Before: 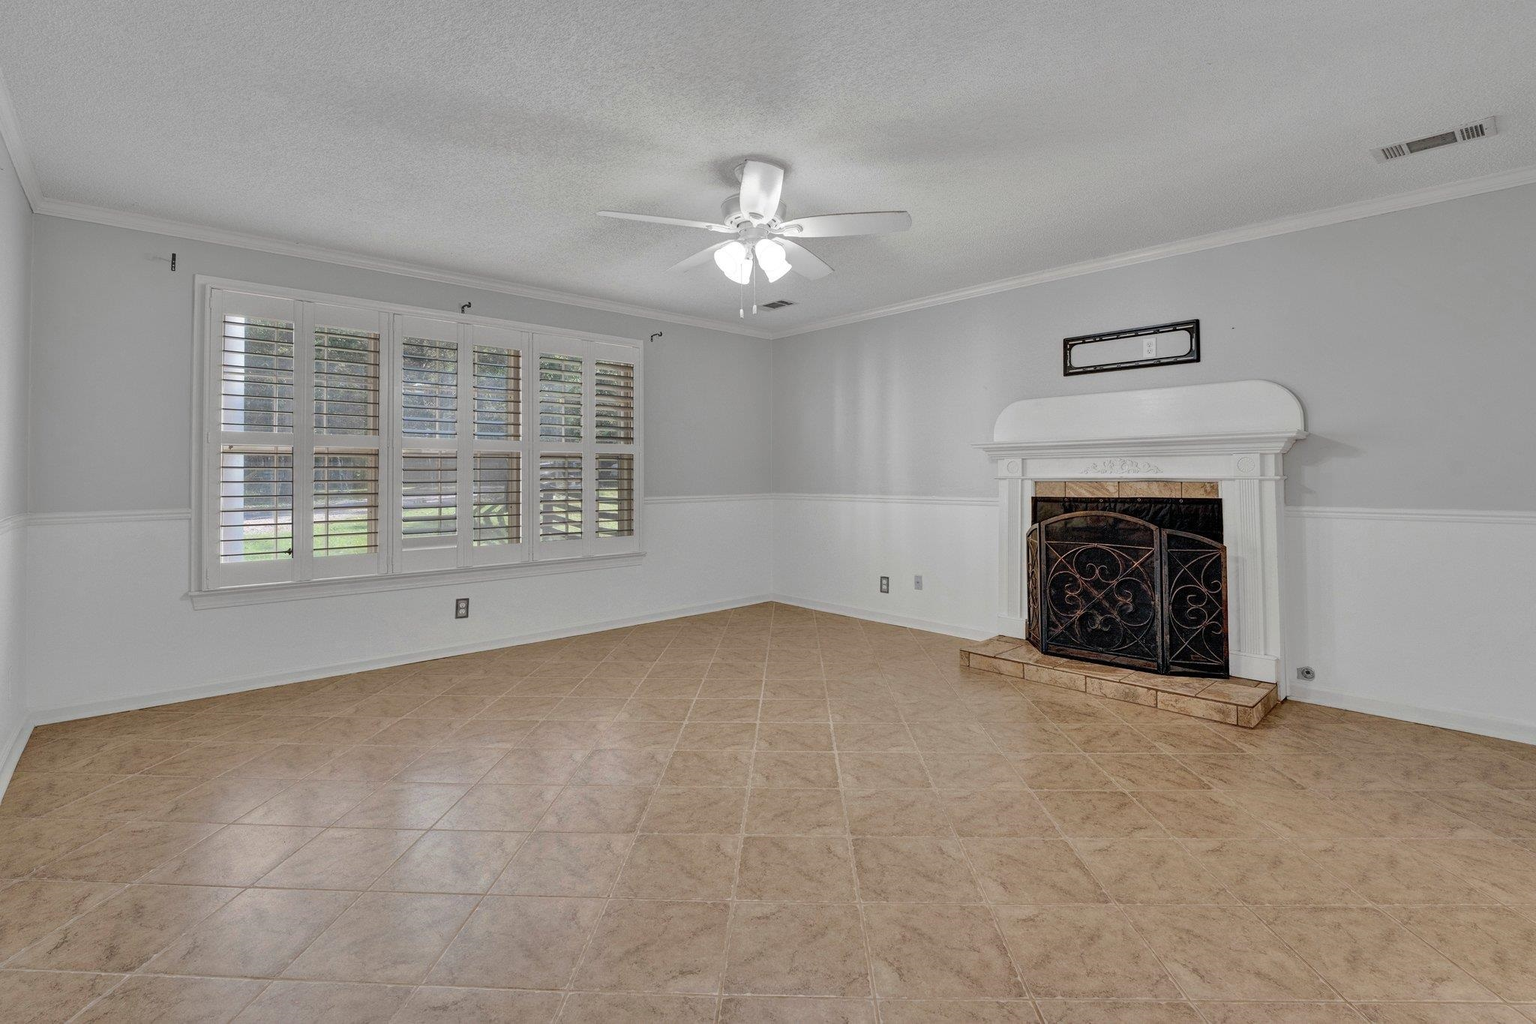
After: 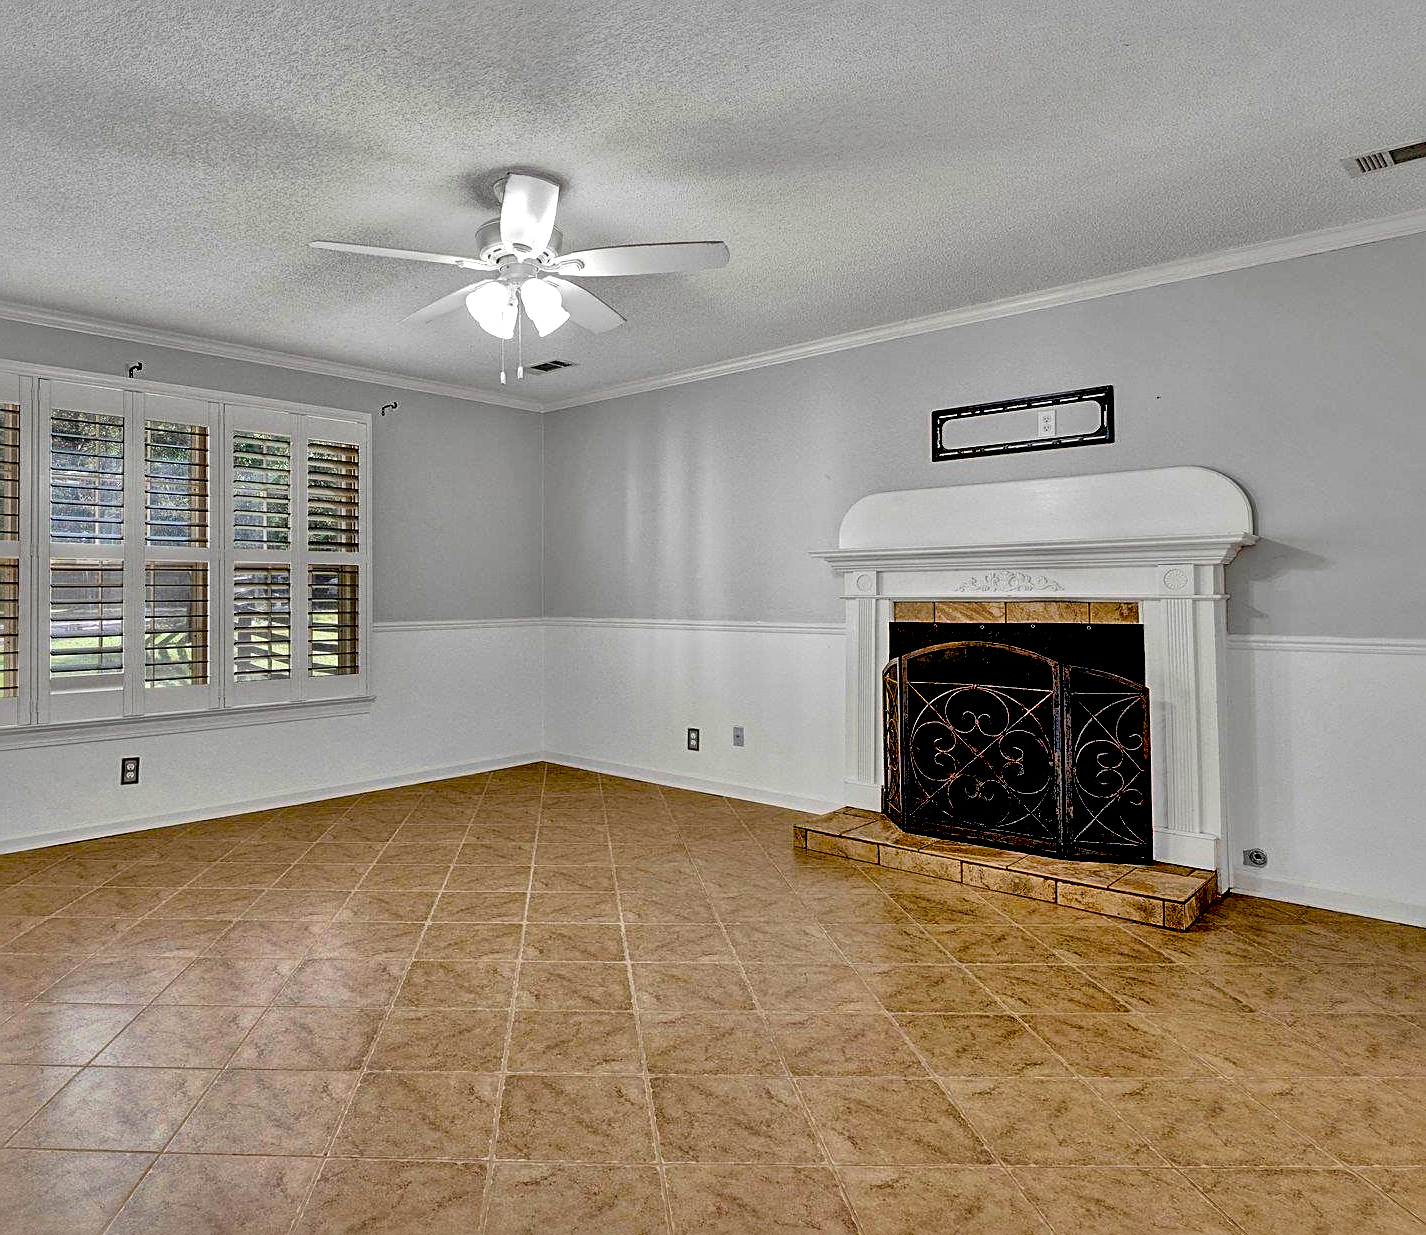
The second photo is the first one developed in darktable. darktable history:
crop and rotate: left 23.733%, top 2.94%, right 6.633%, bottom 6.538%
exposure: black level correction 0.056, exposure -0.033 EV, compensate highlight preservation false
local contrast: mode bilateral grid, contrast 50, coarseness 50, detail 150%, midtone range 0.2
sharpen: on, module defaults
shadows and highlights: shadows -11.99, white point adjustment 3.87, highlights 28.07
tone equalizer: edges refinement/feathering 500, mask exposure compensation -1.57 EV, preserve details no
color balance rgb: perceptual saturation grading › global saturation 29.914%, global vibrance 20%
